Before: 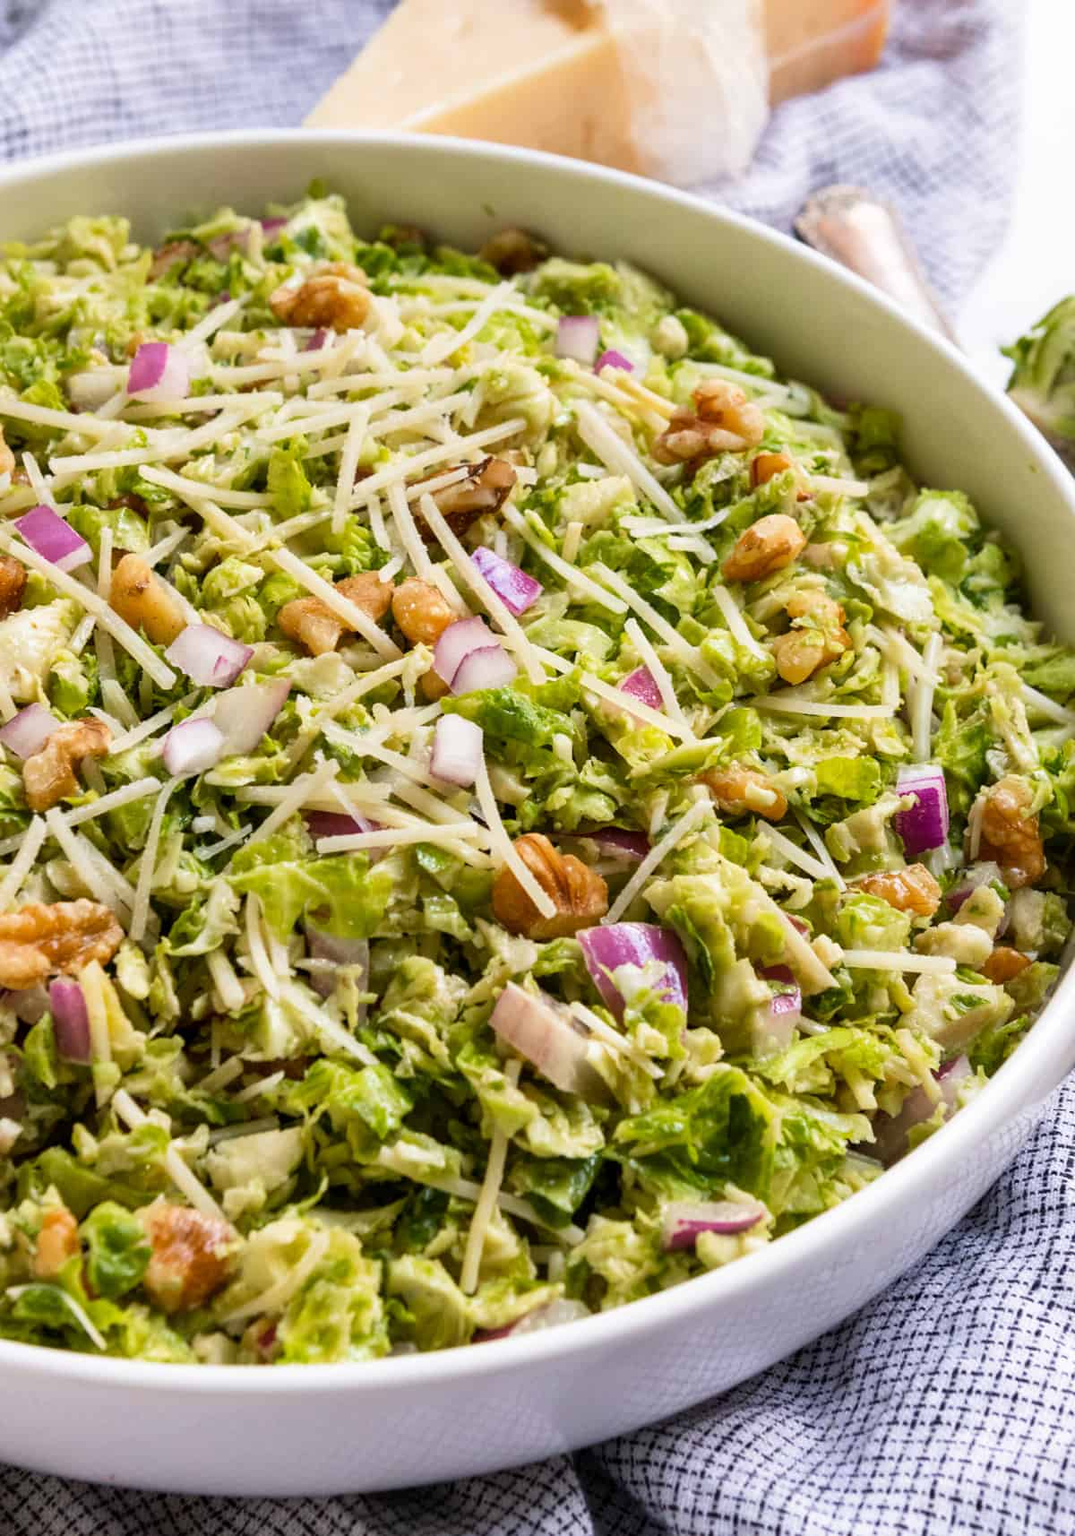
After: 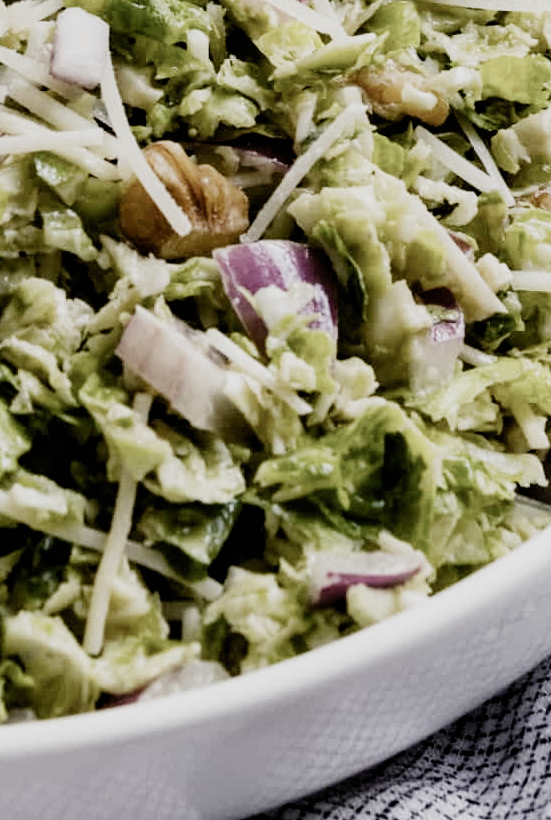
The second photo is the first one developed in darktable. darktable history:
filmic rgb: black relative exposure -5.1 EV, white relative exposure 4 EV, hardness 2.88, contrast 1.299, highlights saturation mix -29.52%, preserve chrominance no, color science v4 (2020), type of noise poissonian
crop: left 35.912%, top 46.034%, right 18.097%, bottom 6.102%
